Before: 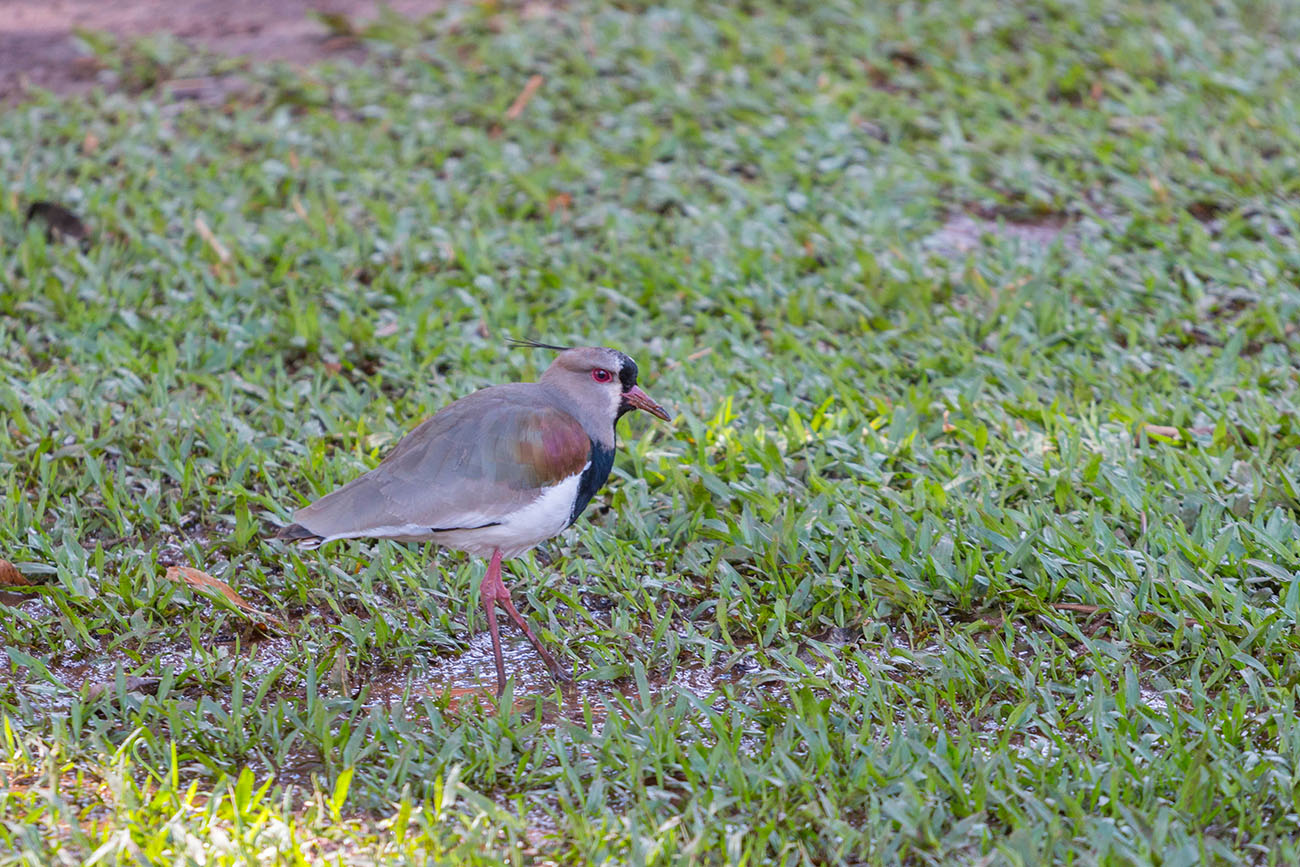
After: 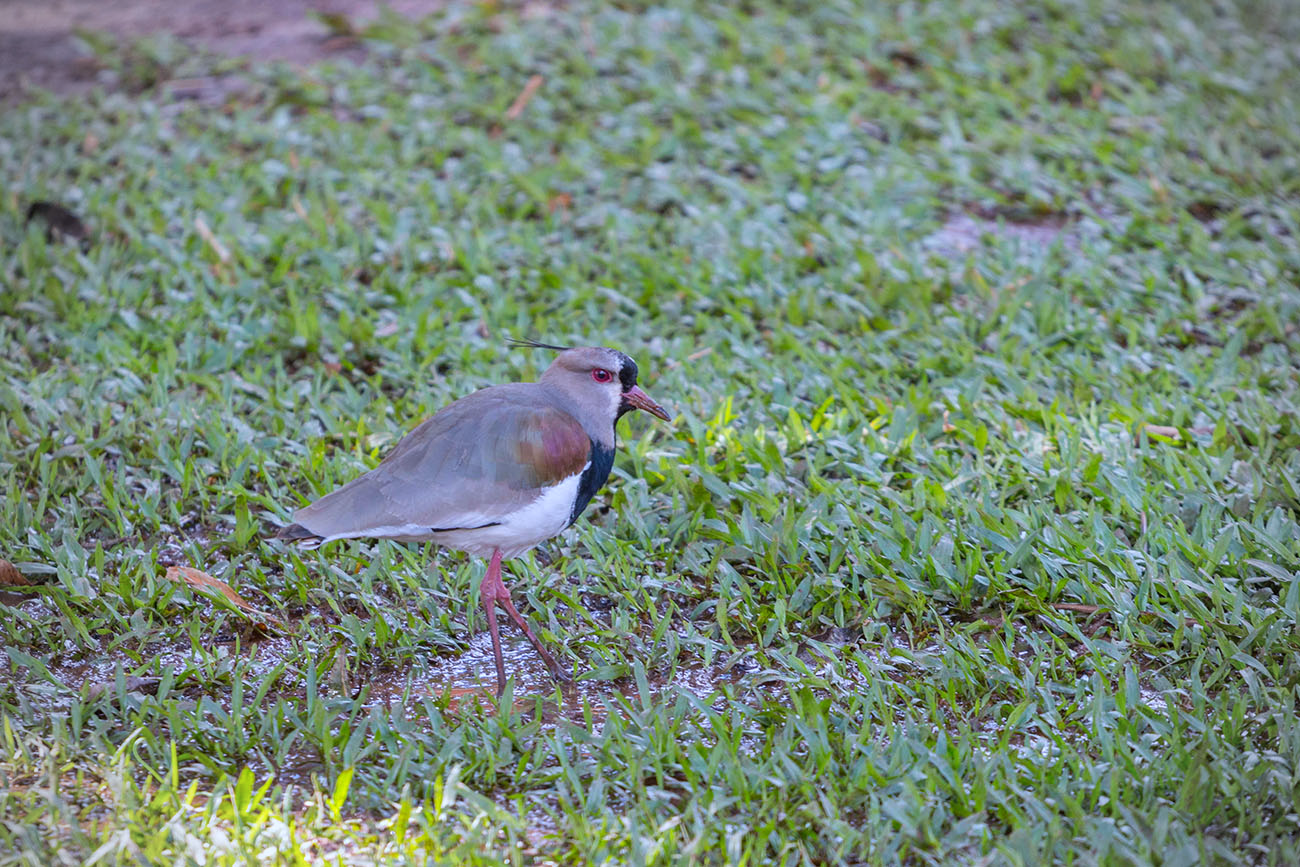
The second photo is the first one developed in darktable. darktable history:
vignetting: fall-off start 79.88%
white balance: red 0.954, blue 1.079
